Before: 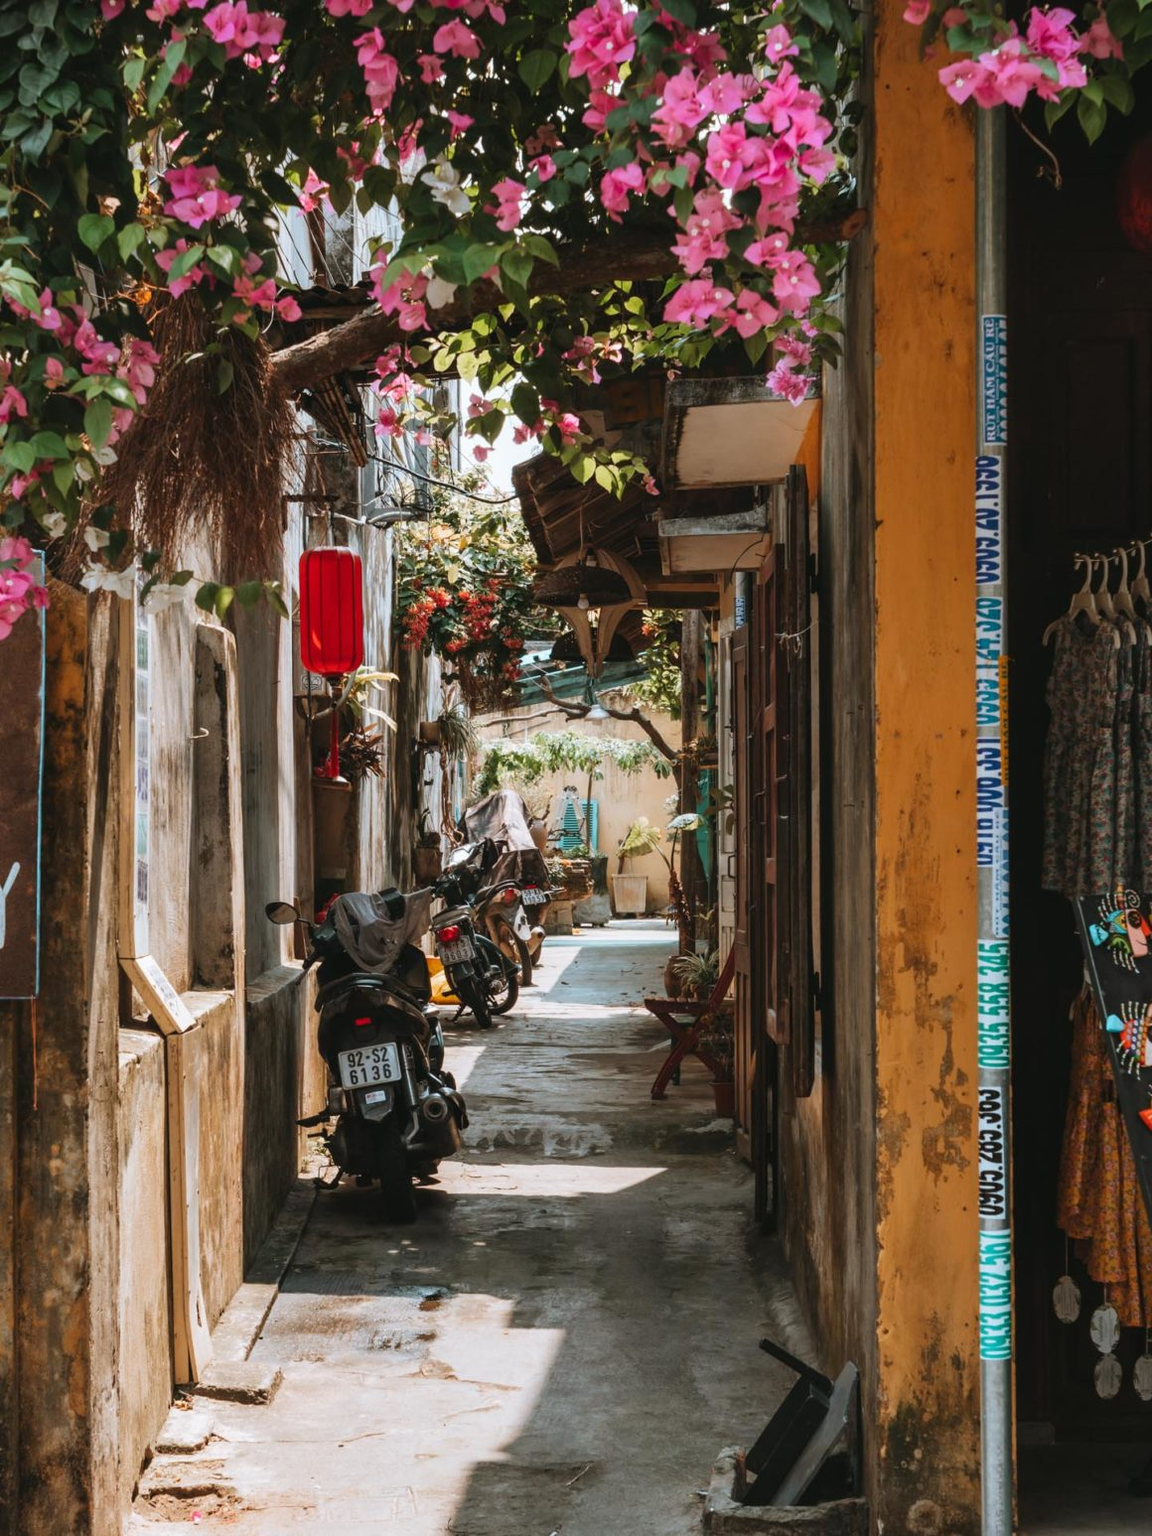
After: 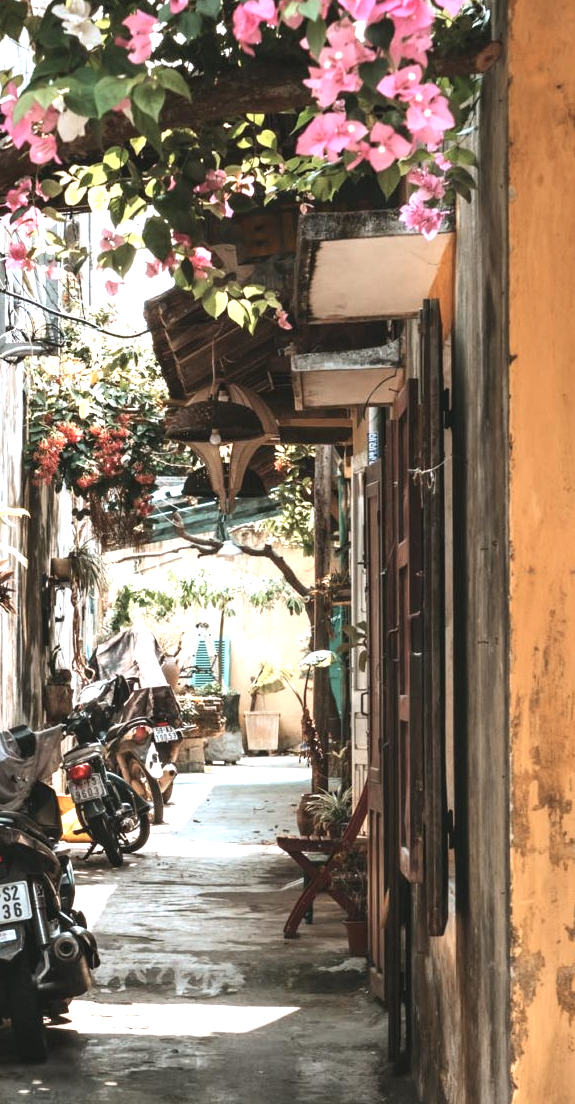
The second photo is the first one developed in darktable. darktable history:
crop: left 32.075%, top 10.976%, right 18.355%, bottom 17.596%
exposure: black level correction 0, exposure 1.2 EV, compensate exposure bias true, compensate highlight preservation false
tone equalizer: on, module defaults
contrast brightness saturation: contrast 0.1, saturation -0.3
